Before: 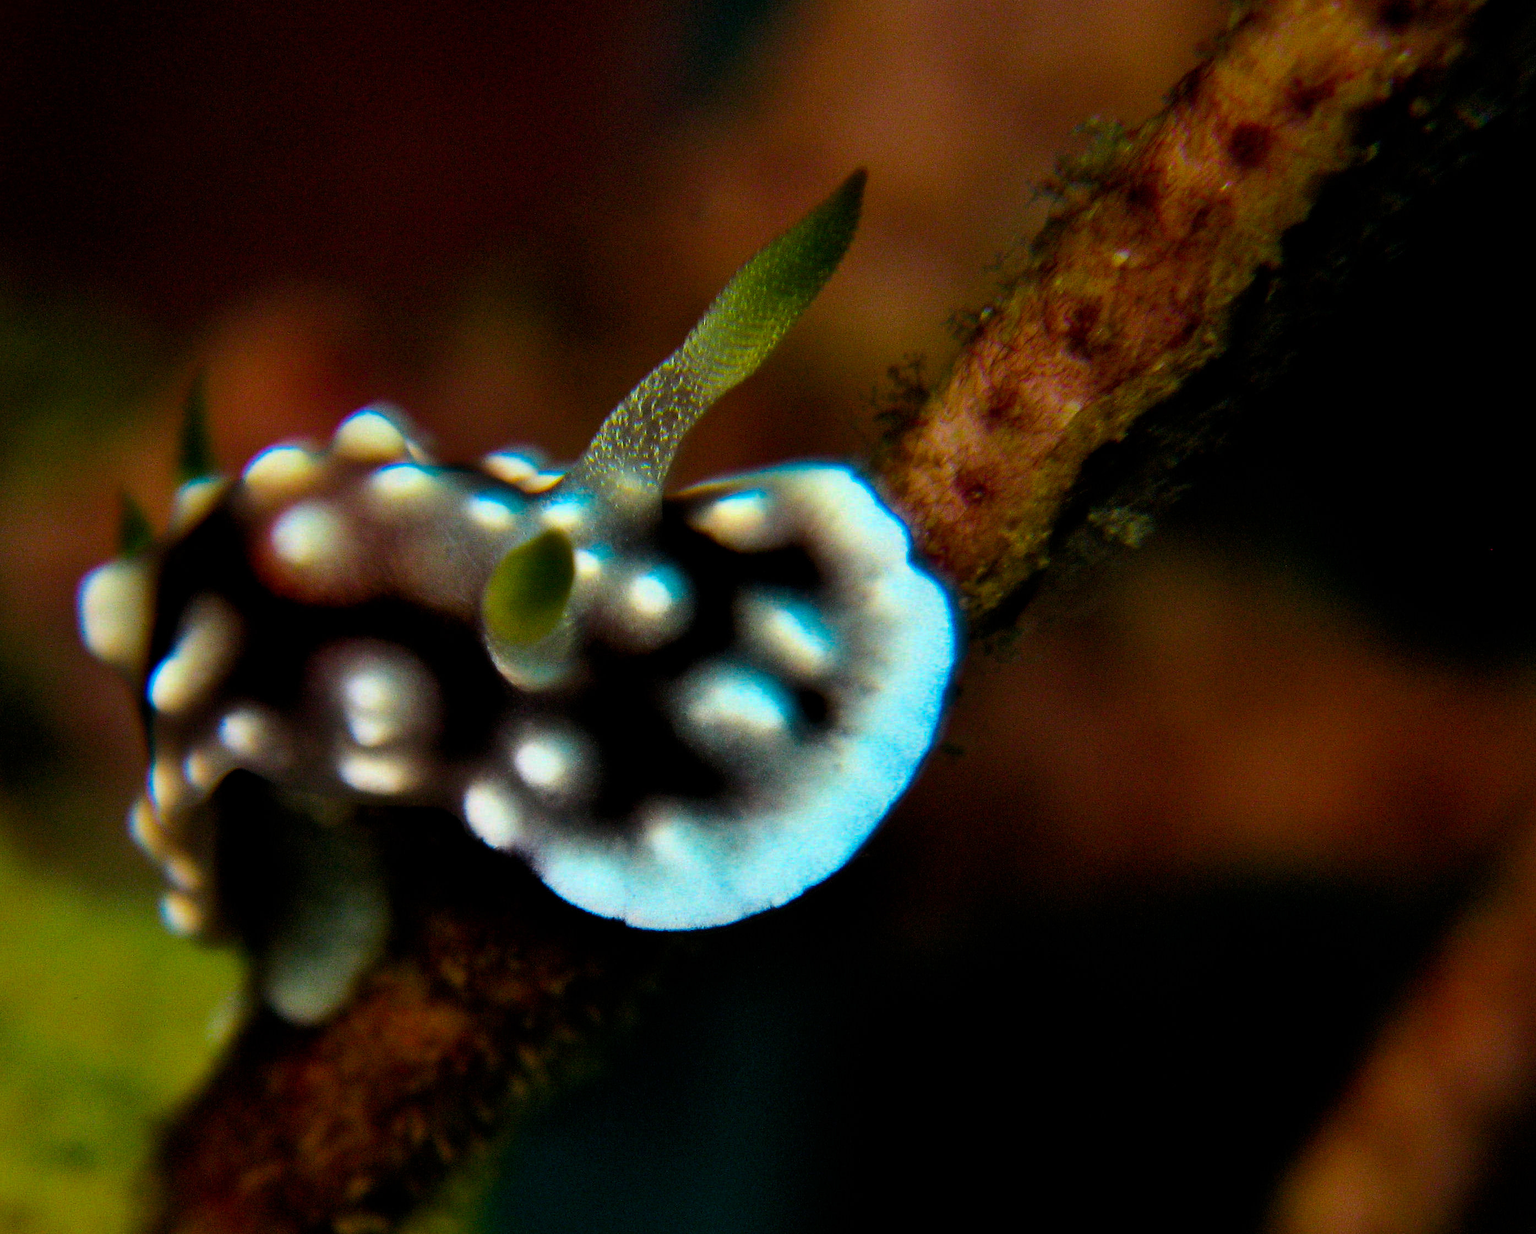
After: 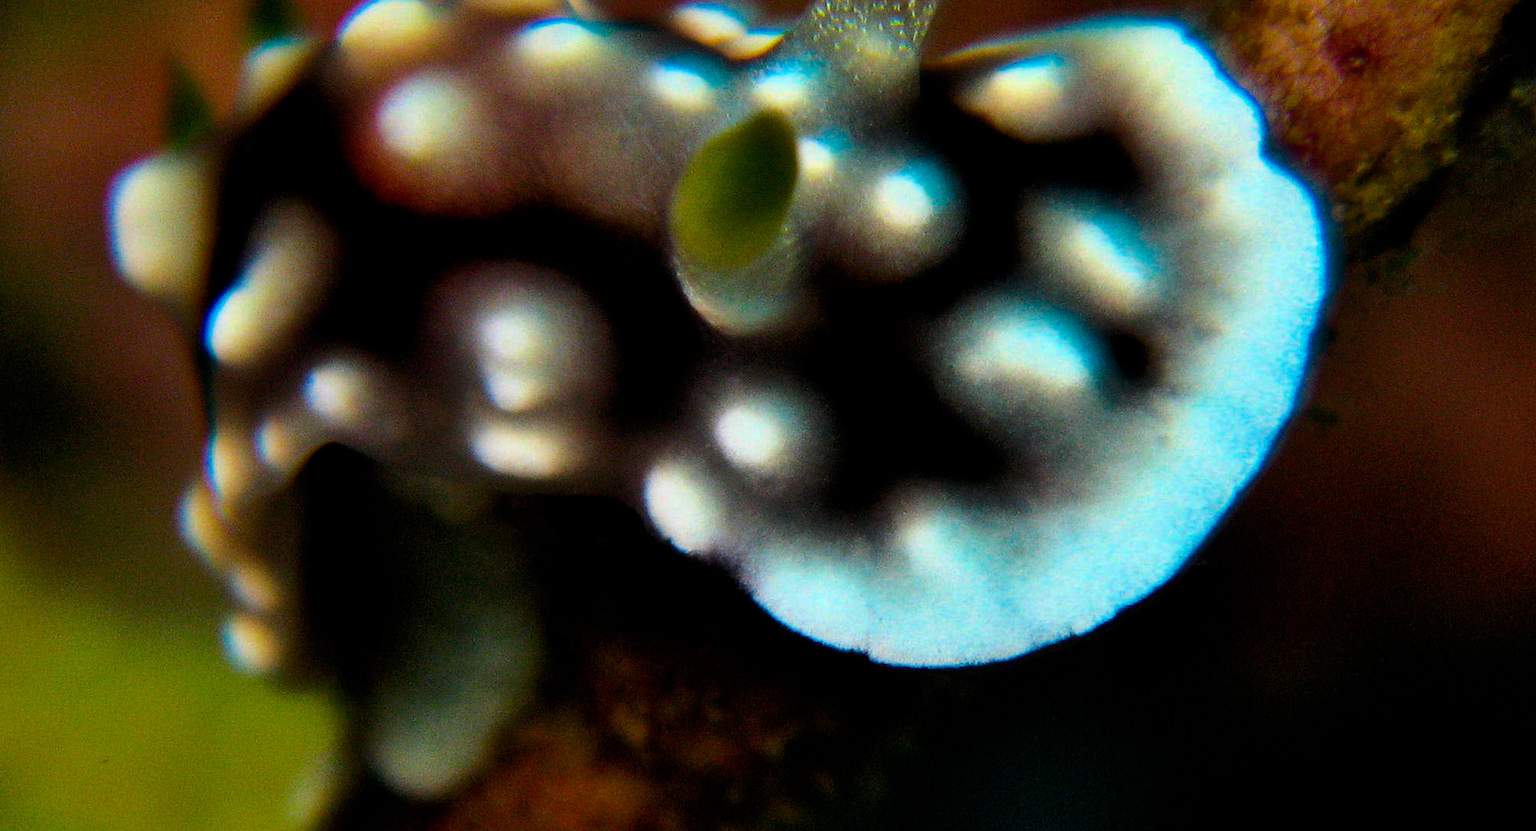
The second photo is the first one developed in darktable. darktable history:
crop: top 36.498%, right 27.964%, bottom 14.995%
base curve: exposure shift 0, preserve colors none
